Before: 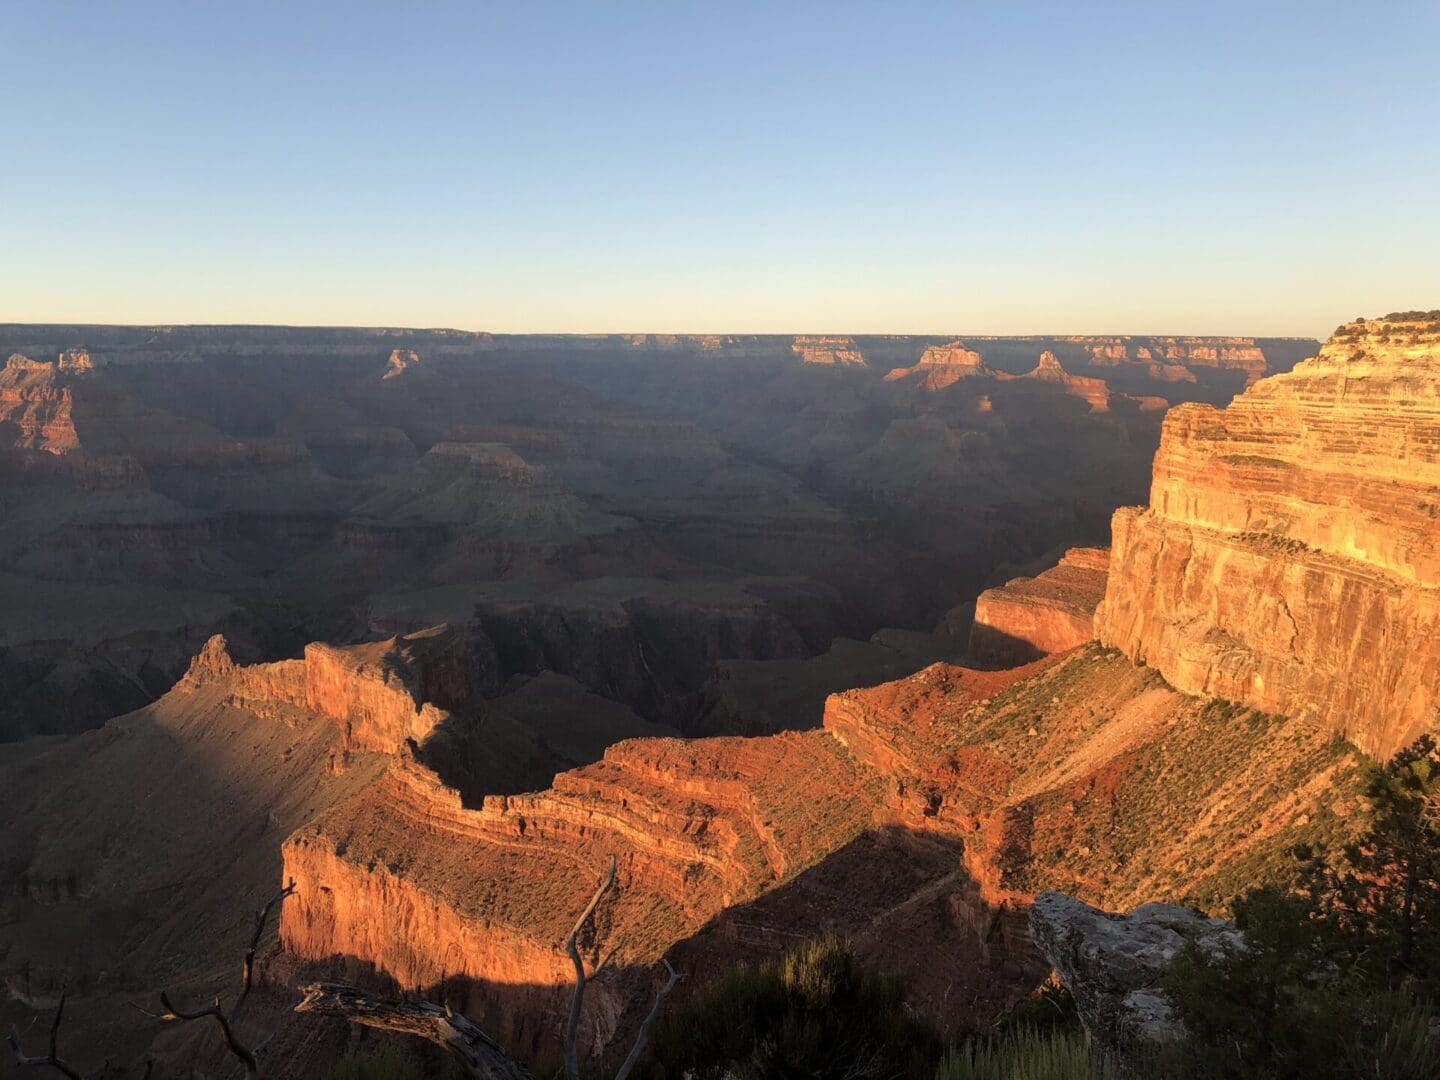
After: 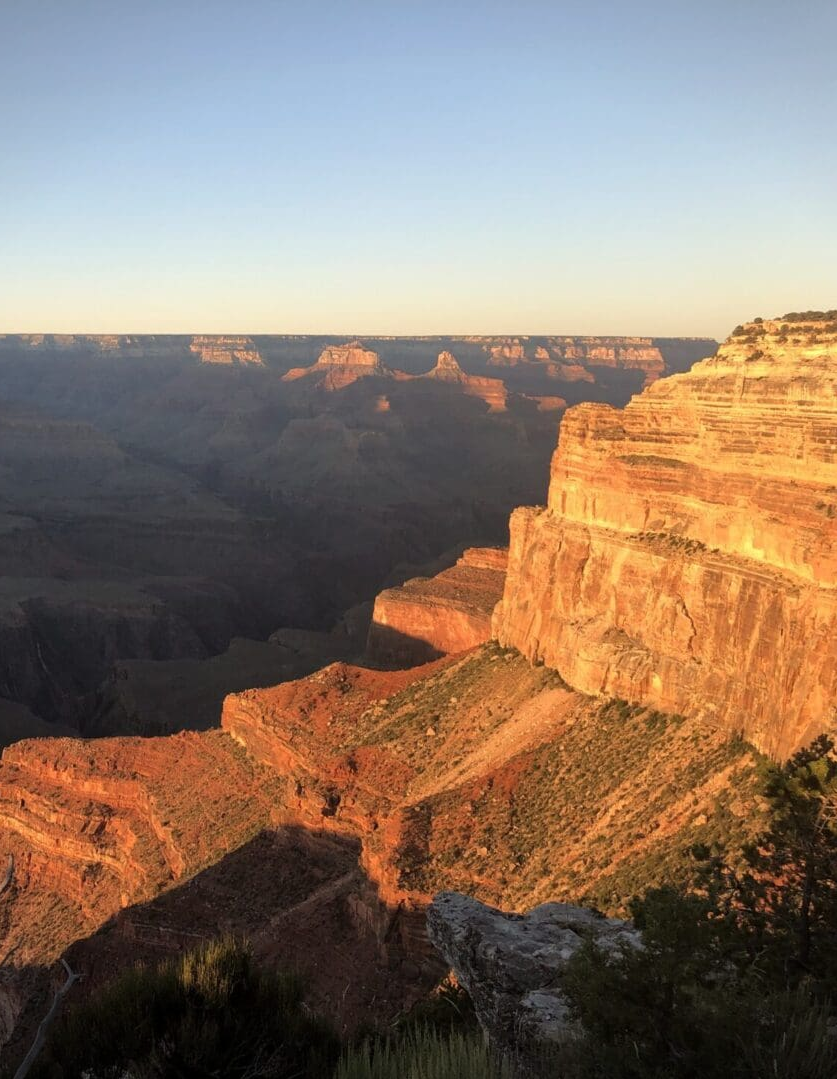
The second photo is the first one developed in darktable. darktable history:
vignetting: fall-off start 97.32%, fall-off radius 78.58%, width/height ratio 1.108
crop: left 41.859%
